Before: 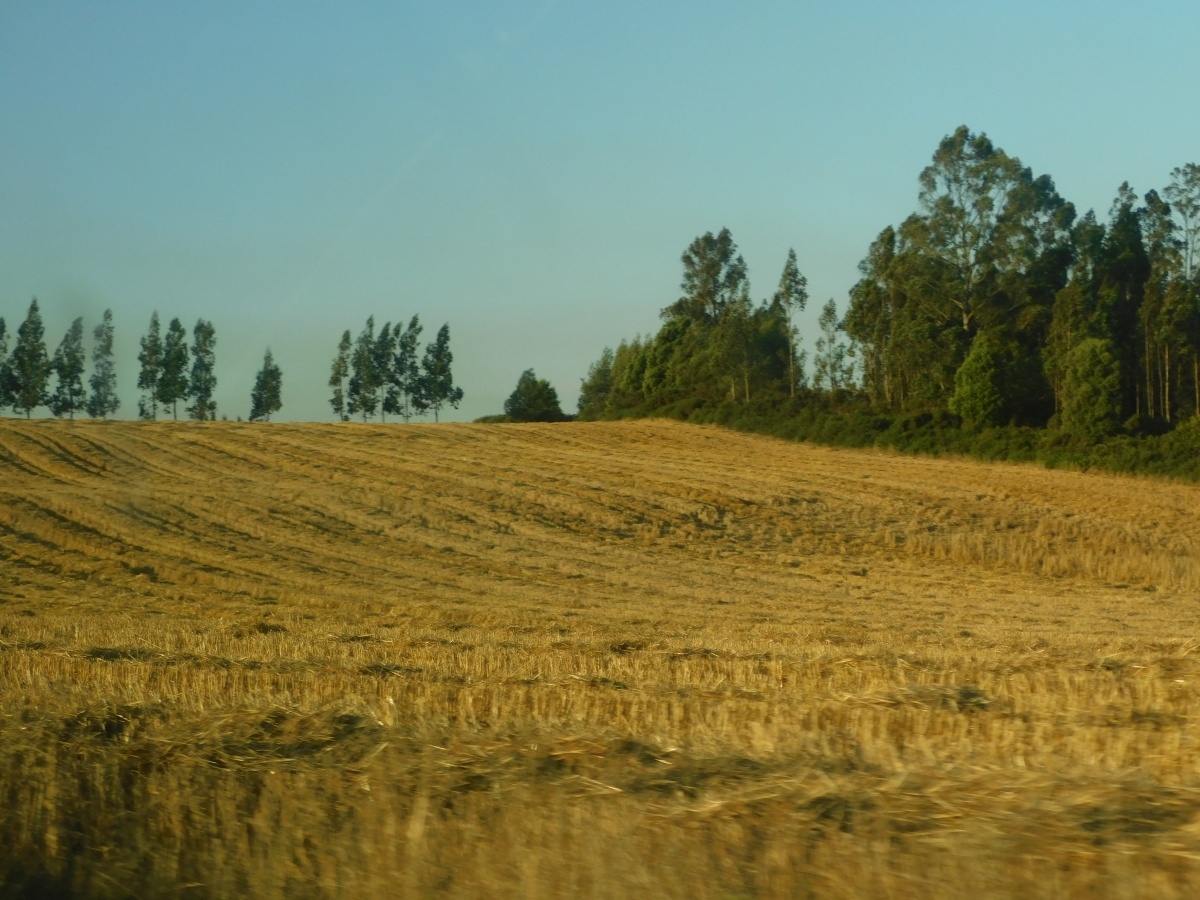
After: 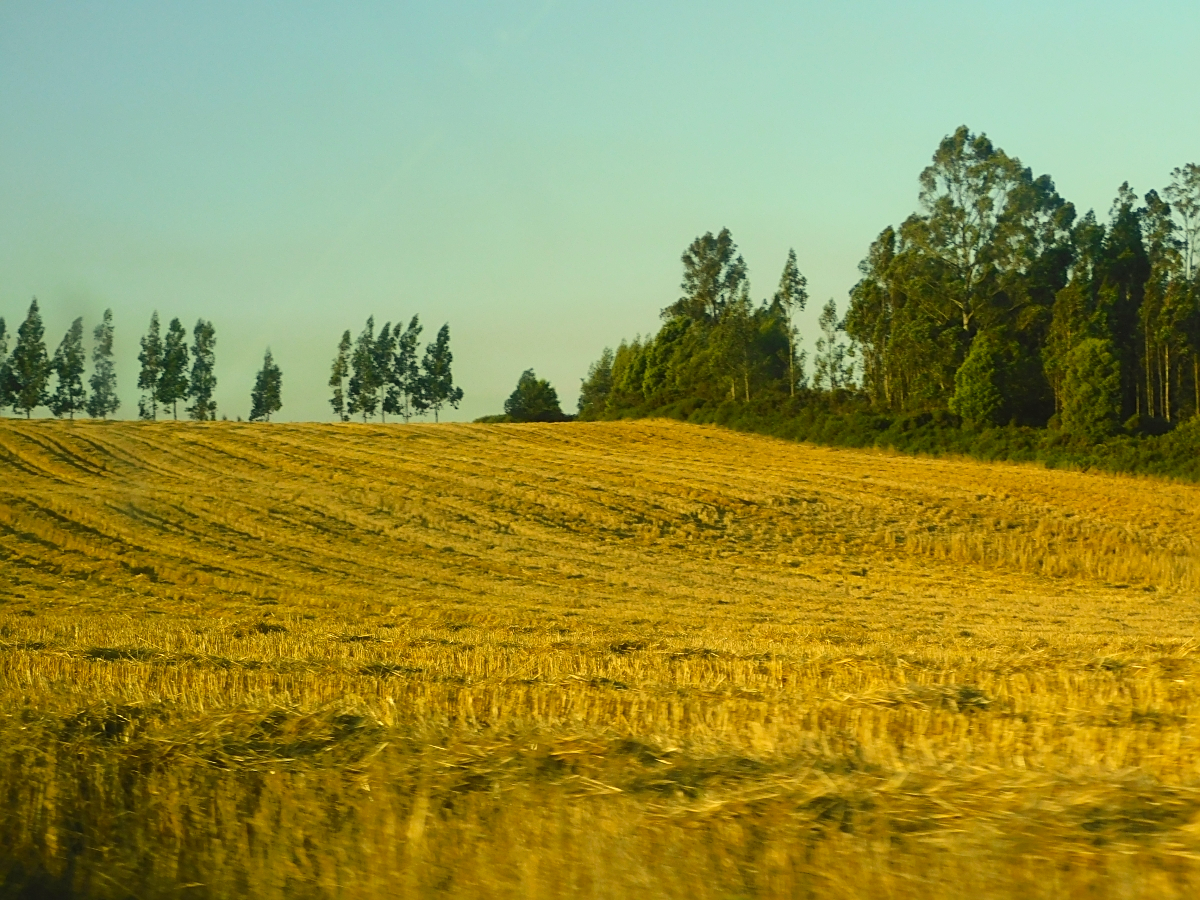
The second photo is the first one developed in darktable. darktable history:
color correction: highlights a* 1.39, highlights b* 17.83
contrast brightness saturation: contrast 0.2, brightness 0.16, saturation 0.22
sharpen: on, module defaults
